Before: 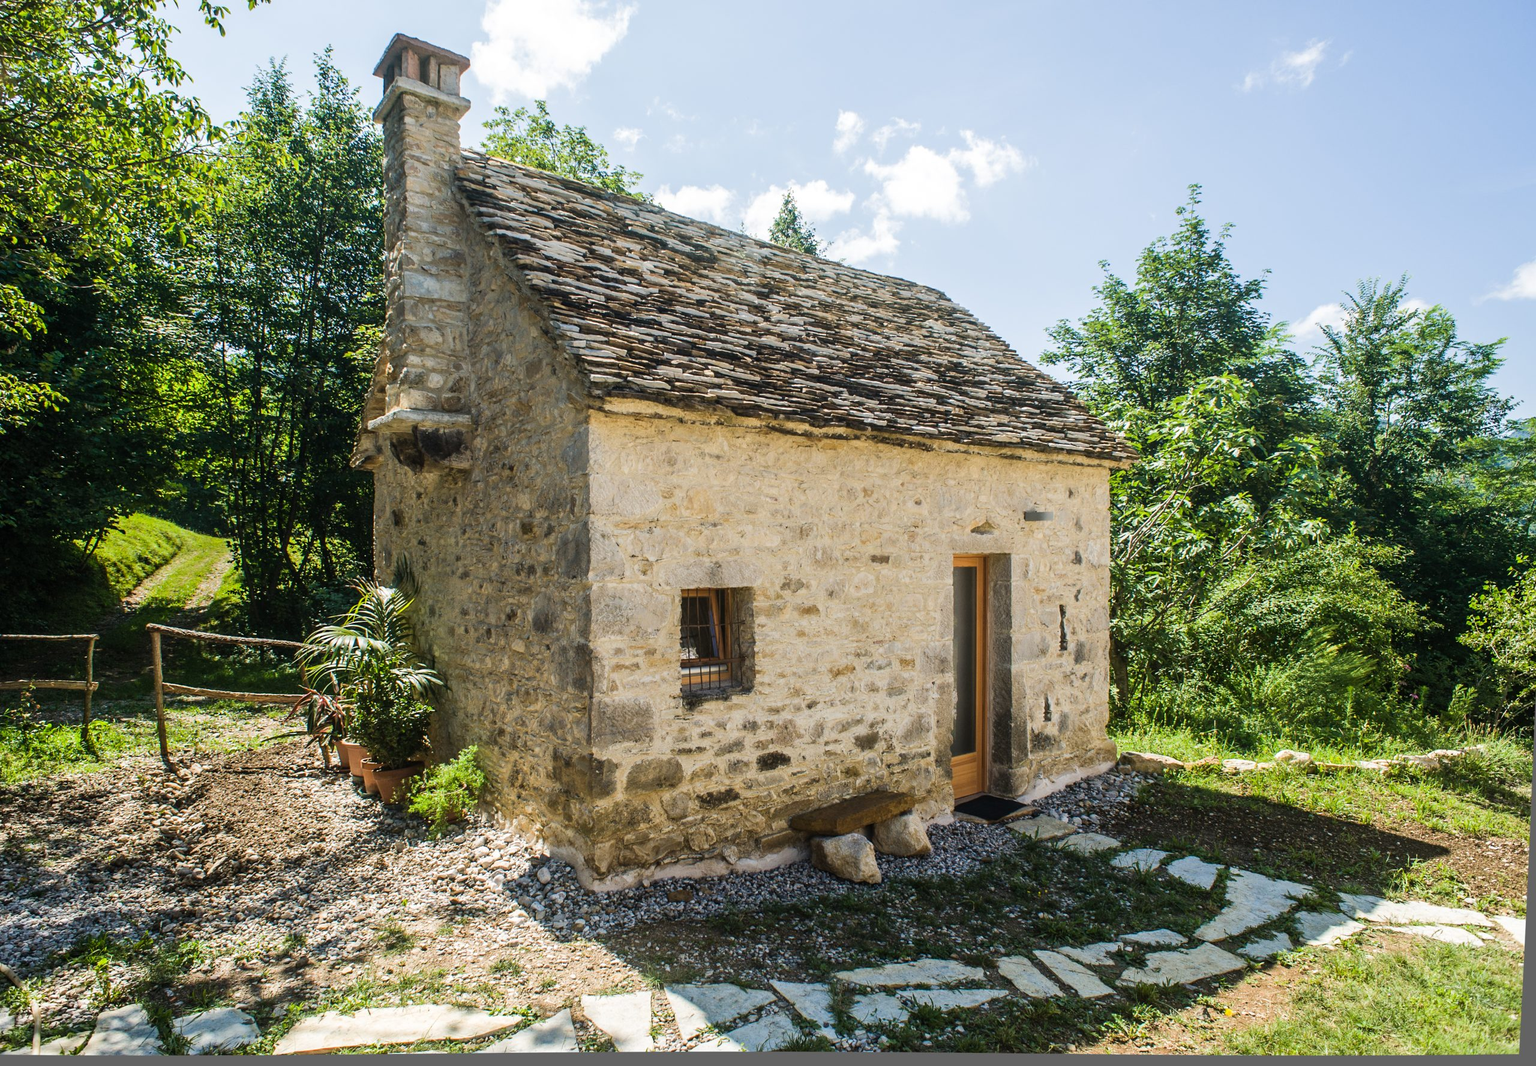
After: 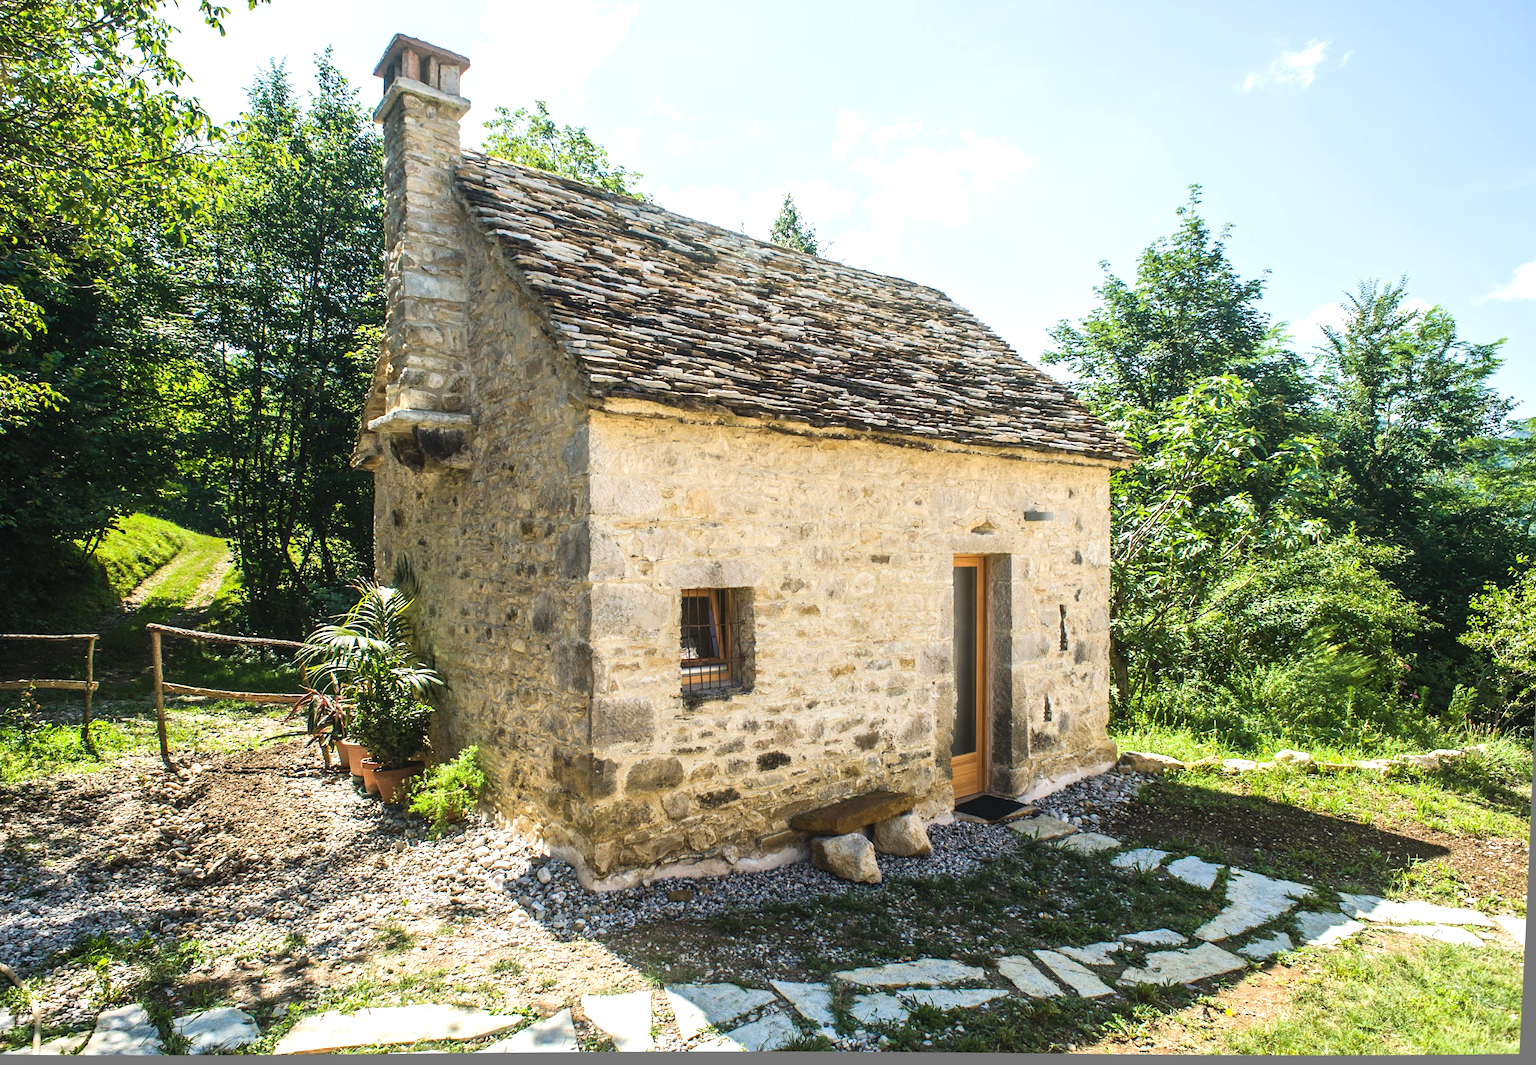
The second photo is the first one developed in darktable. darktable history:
exposure: black level correction -0.002, exposure 0.539 EV, compensate highlight preservation false
